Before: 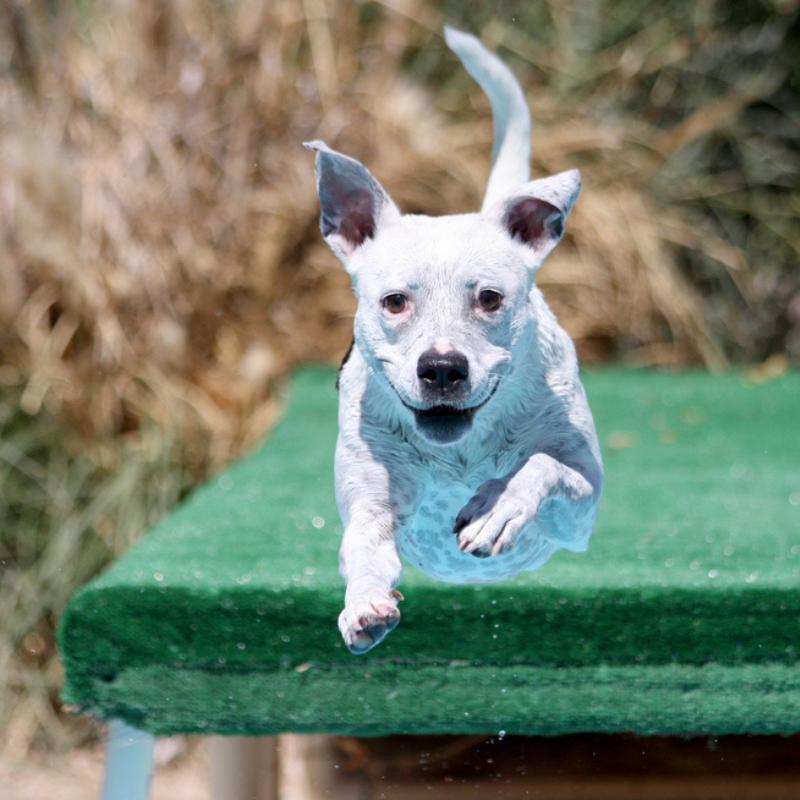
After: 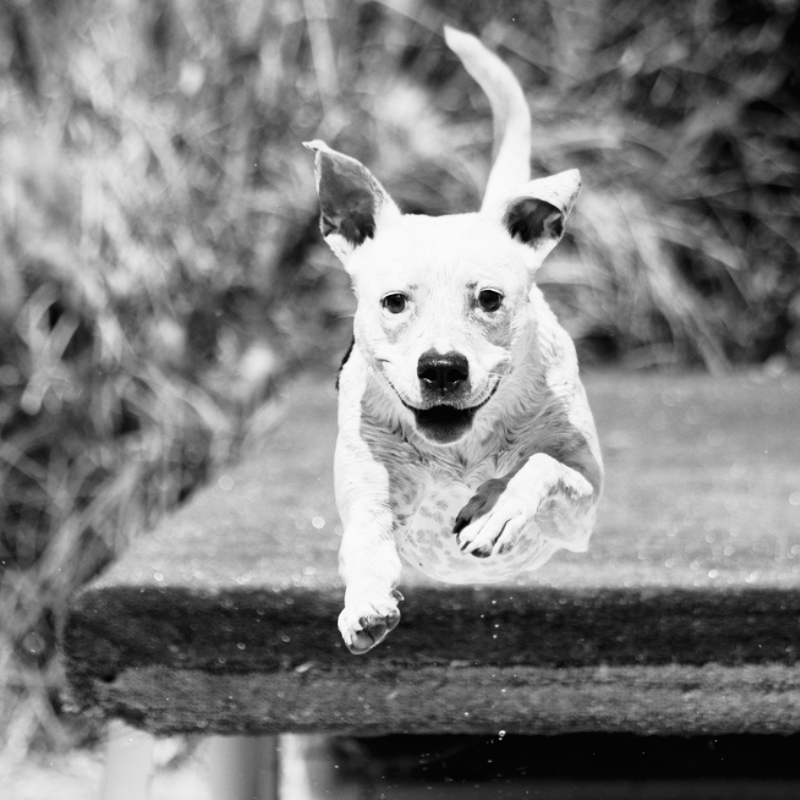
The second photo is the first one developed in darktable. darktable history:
tone curve: curves: ch0 [(0.016, 0.011) (0.084, 0.026) (0.469, 0.508) (0.721, 0.862) (1, 1)], color space Lab, linked channels, preserve colors none
color calibration "t3mujinpack channel mixer": output gray [0.21, 0.42, 0.37, 0], gray › normalize channels true, illuminant same as pipeline (D50), adaptation XYZ, x 0.346, y 0.359, gamut compression 0
